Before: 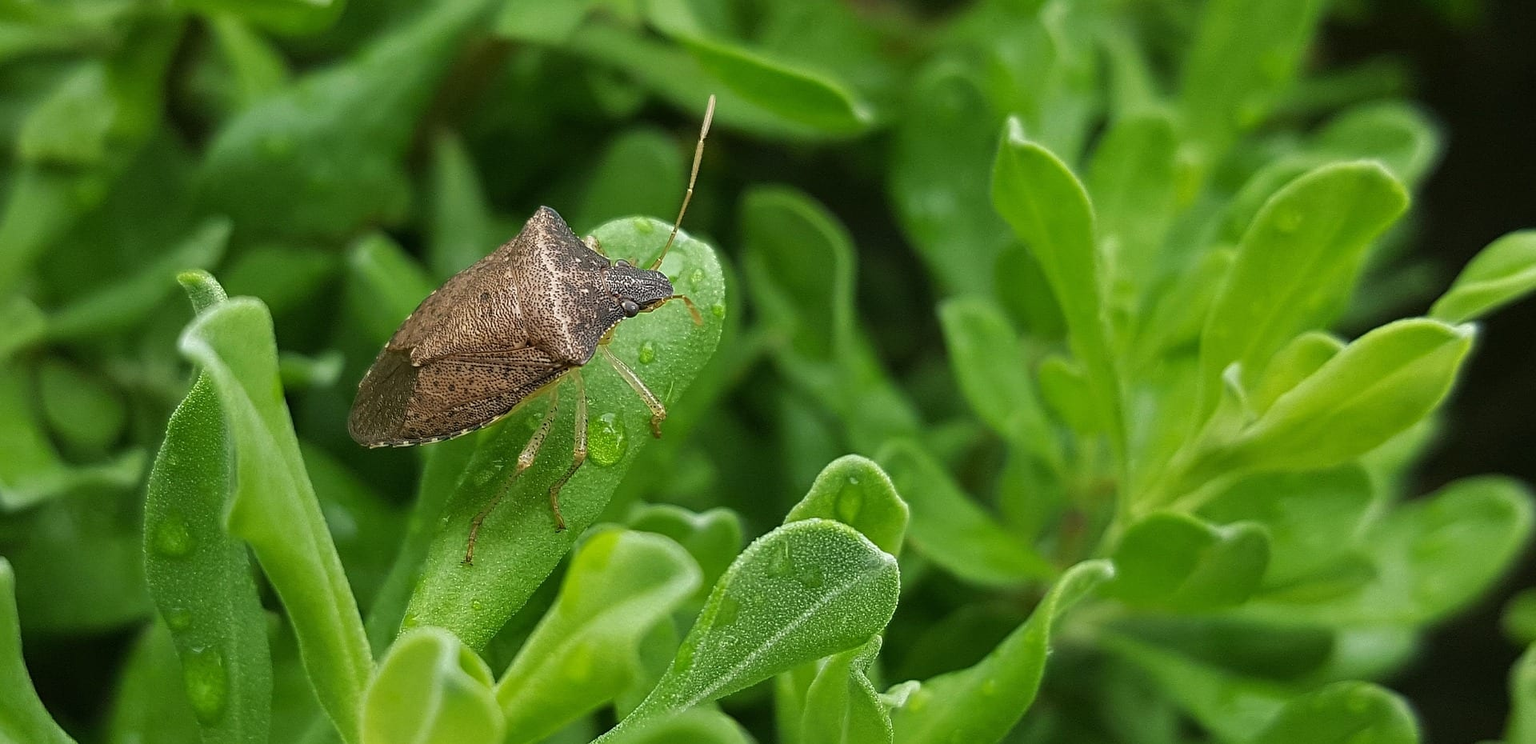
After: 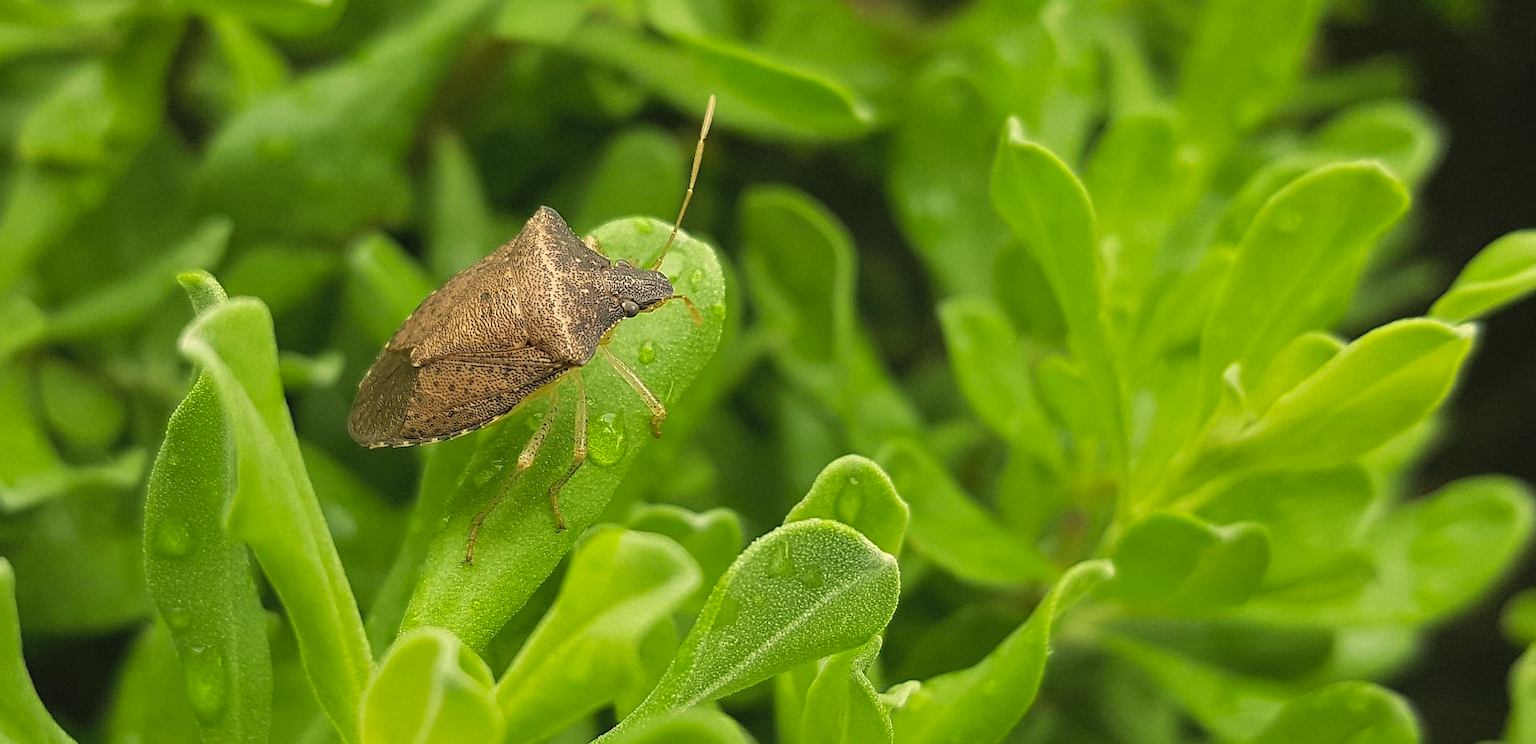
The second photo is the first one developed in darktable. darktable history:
color correction: highlights a* 2.73, highlights b* 23.46
tone equalizer: mask exposure compensation -0.504 EV
contrast brightness saturation: brightness 0.132
